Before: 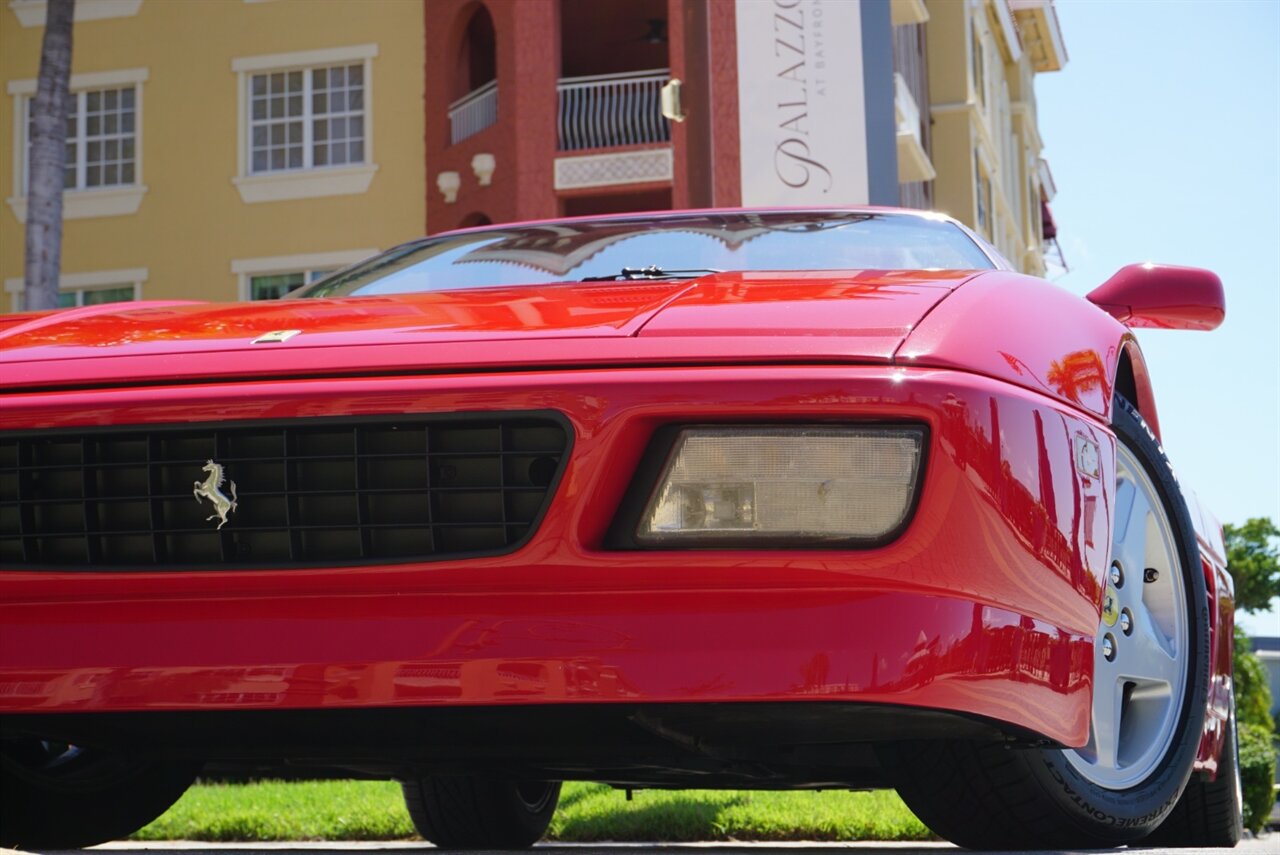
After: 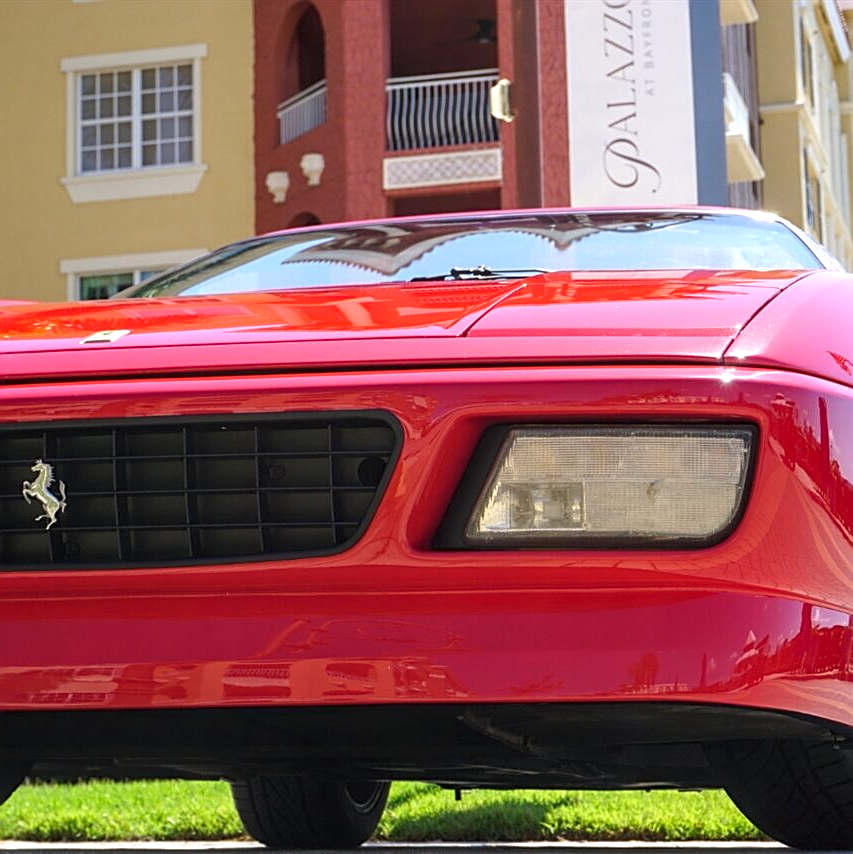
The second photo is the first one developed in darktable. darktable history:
local contrast: on, module defaults
crop and rotate: left 13.433%, right 19.925%
exposure: black level correction 0.001, exposure 0.499 EV, compensate highlight preservation false
sharpen: on, module defaults
